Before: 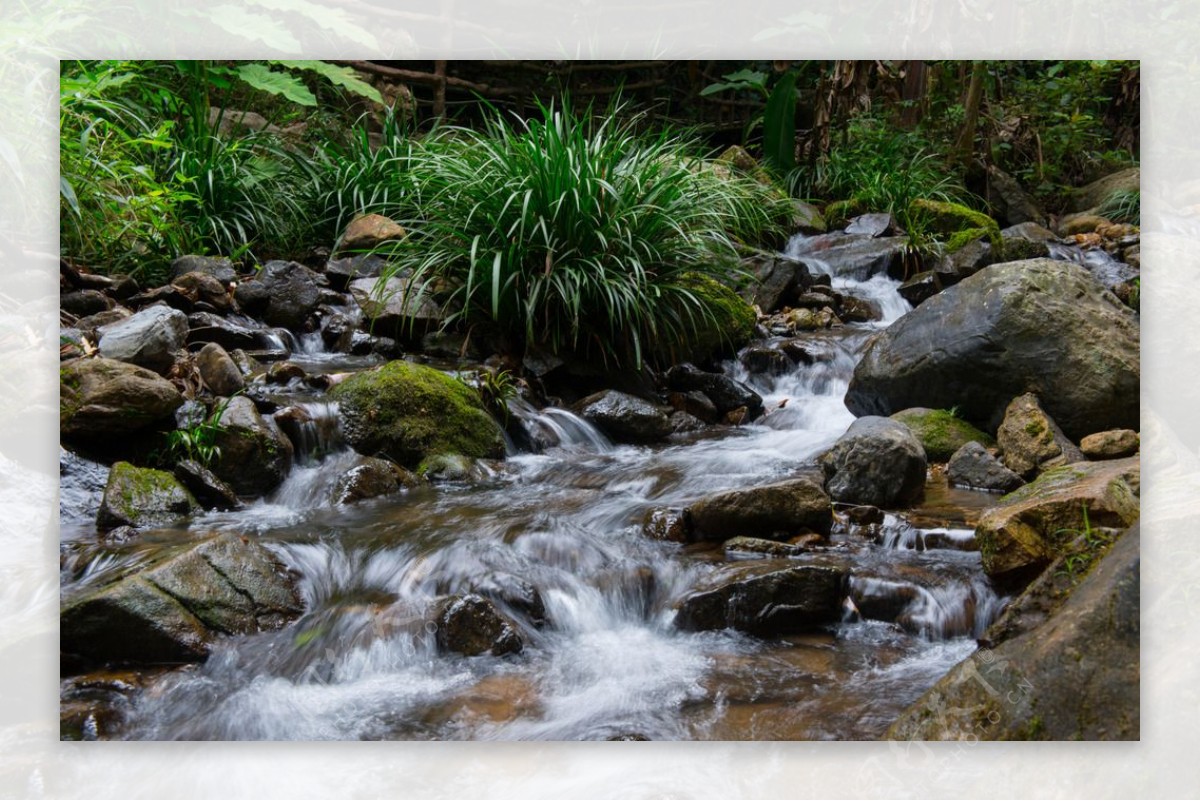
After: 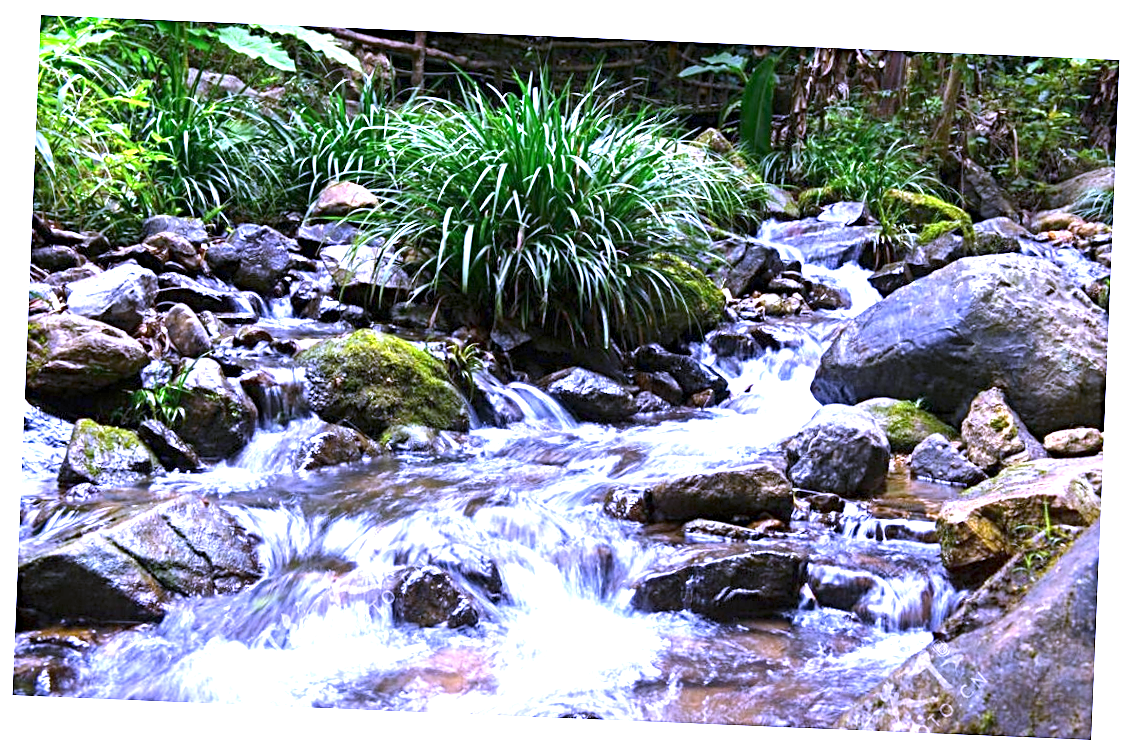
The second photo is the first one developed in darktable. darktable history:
exposure: black level correction 0, exposure 1.741 EV, compensate exposure bias true, compensate highlight preservation false
crop and rotate: angle -2.38°
white balance: red 0.98, blue 1.61
tone equalizer: on, module defaults
sharpen: radius 4
